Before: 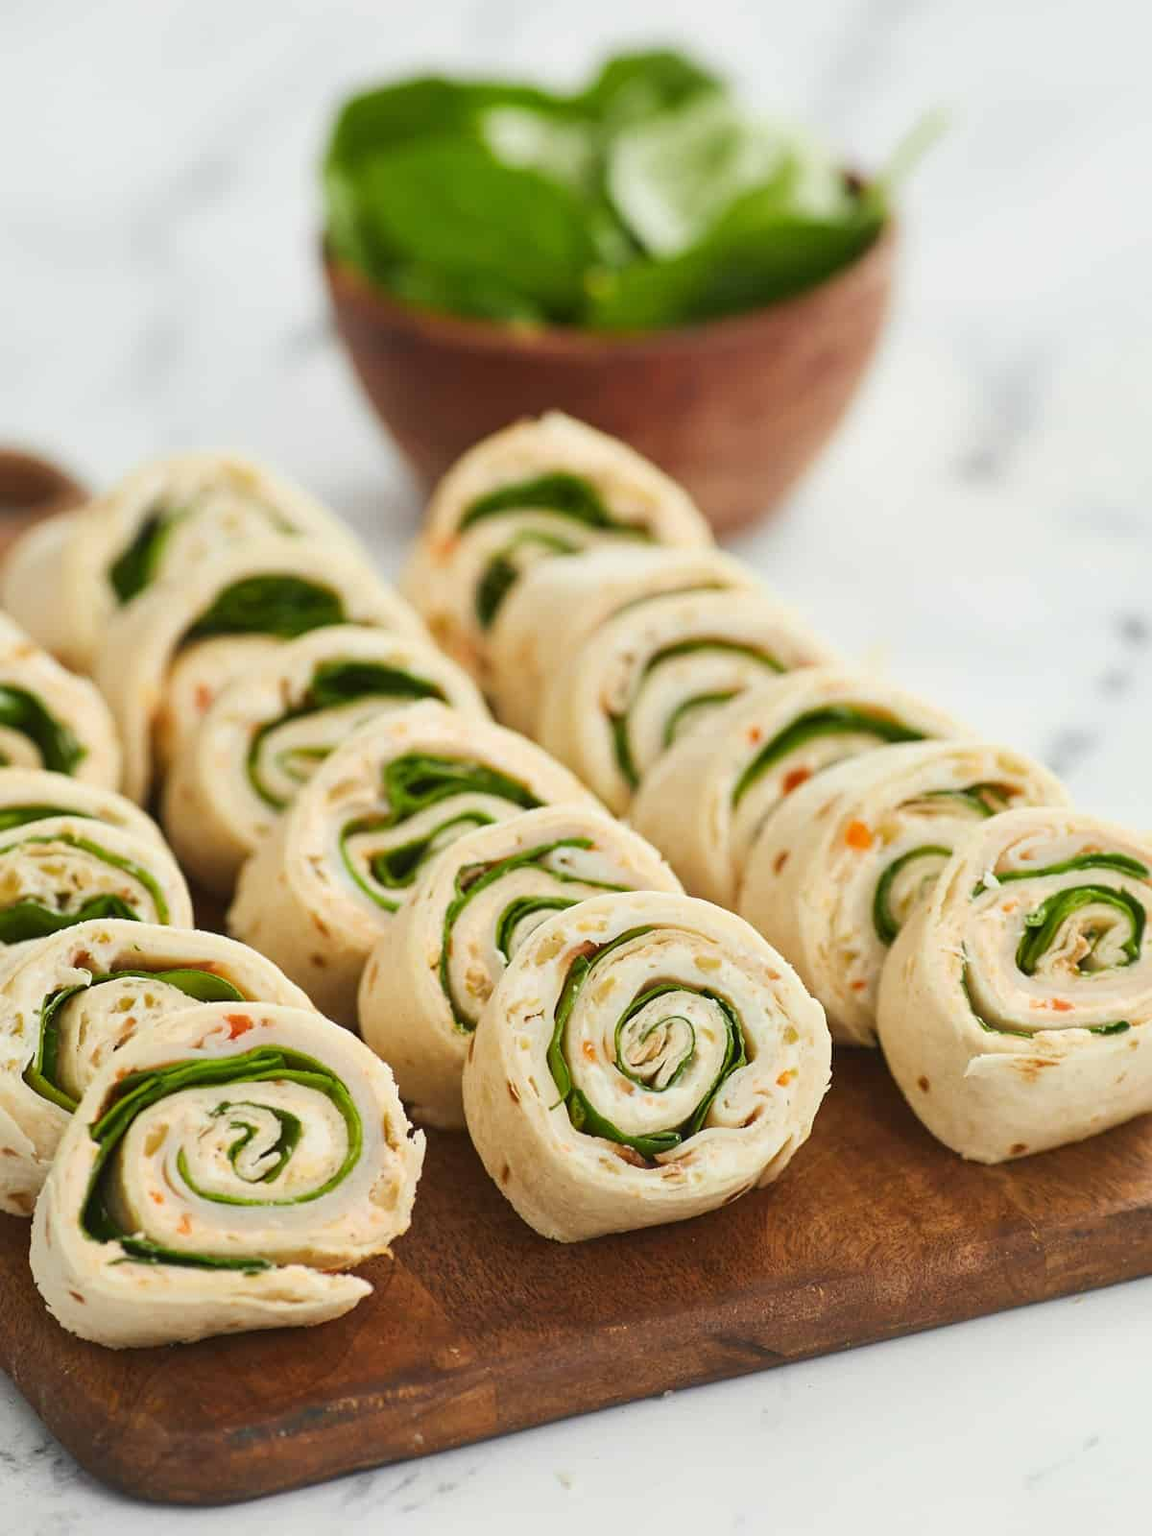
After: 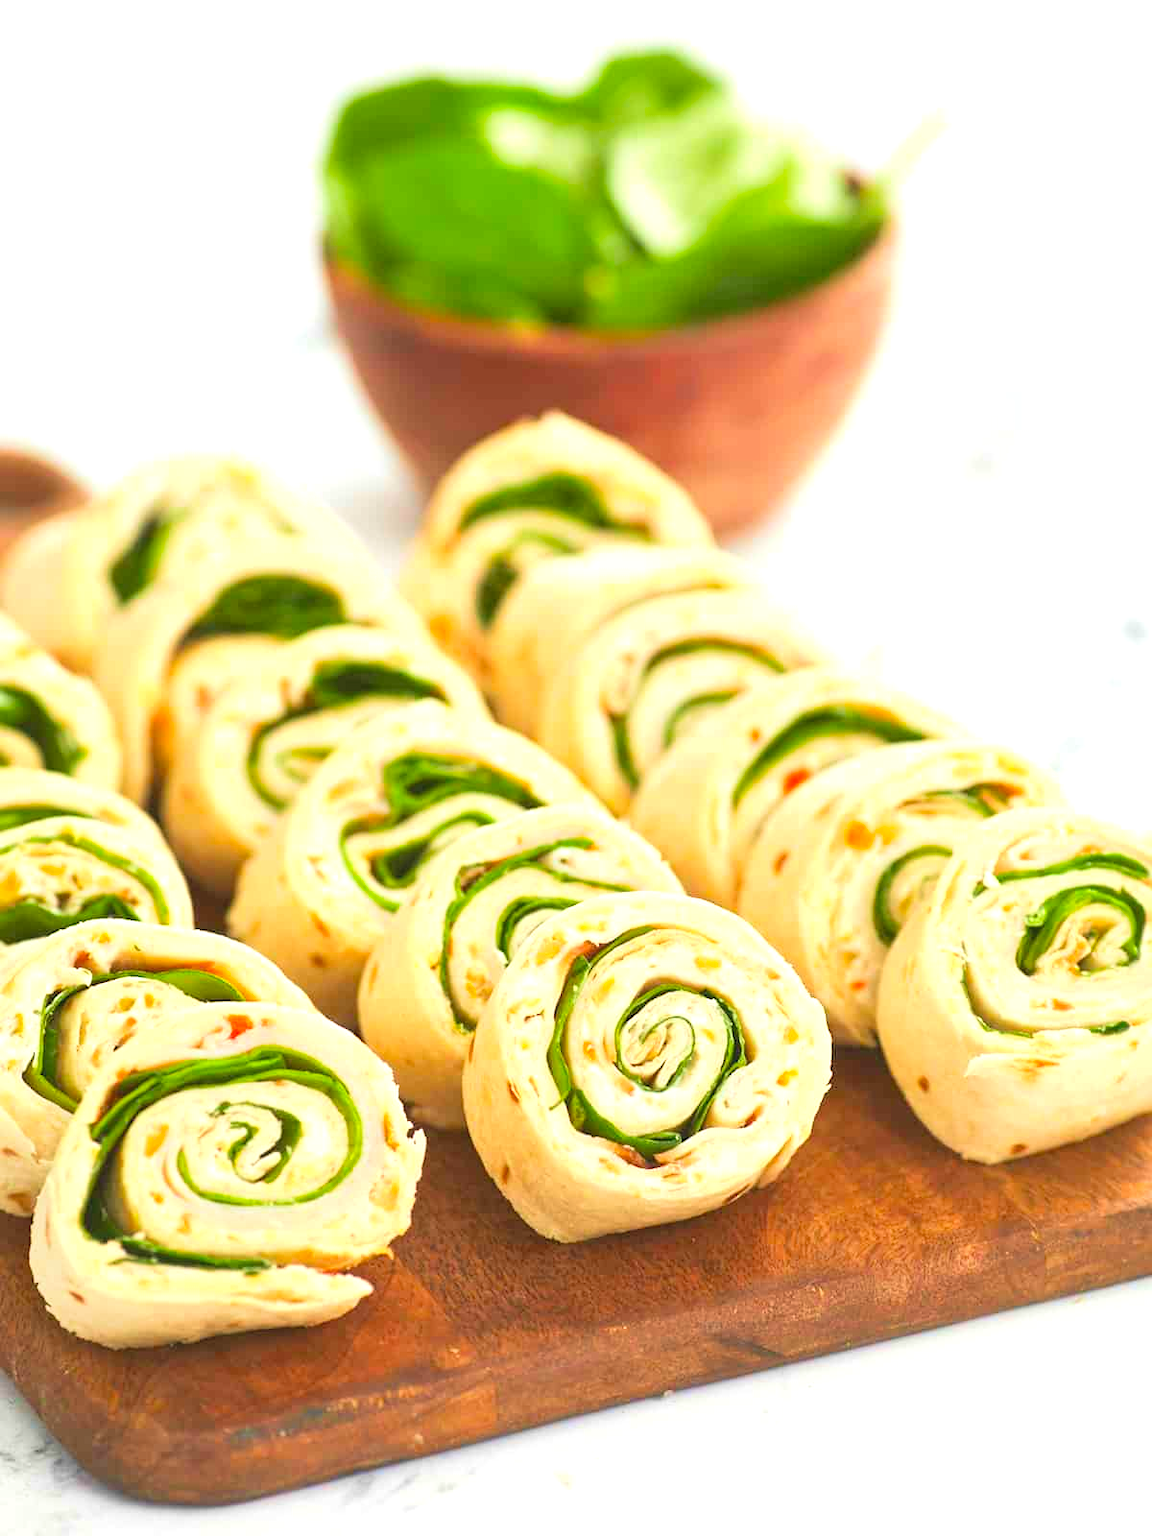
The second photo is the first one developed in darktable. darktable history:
contrast brightness saturation: contrast 0.07, brightness 0.177, saturation 0.396
exposure: exposure 0.694 EV, compensate highlight preservation false
tone equalizer: -8 EV -0.544 EV
velvia: on, module defaults
